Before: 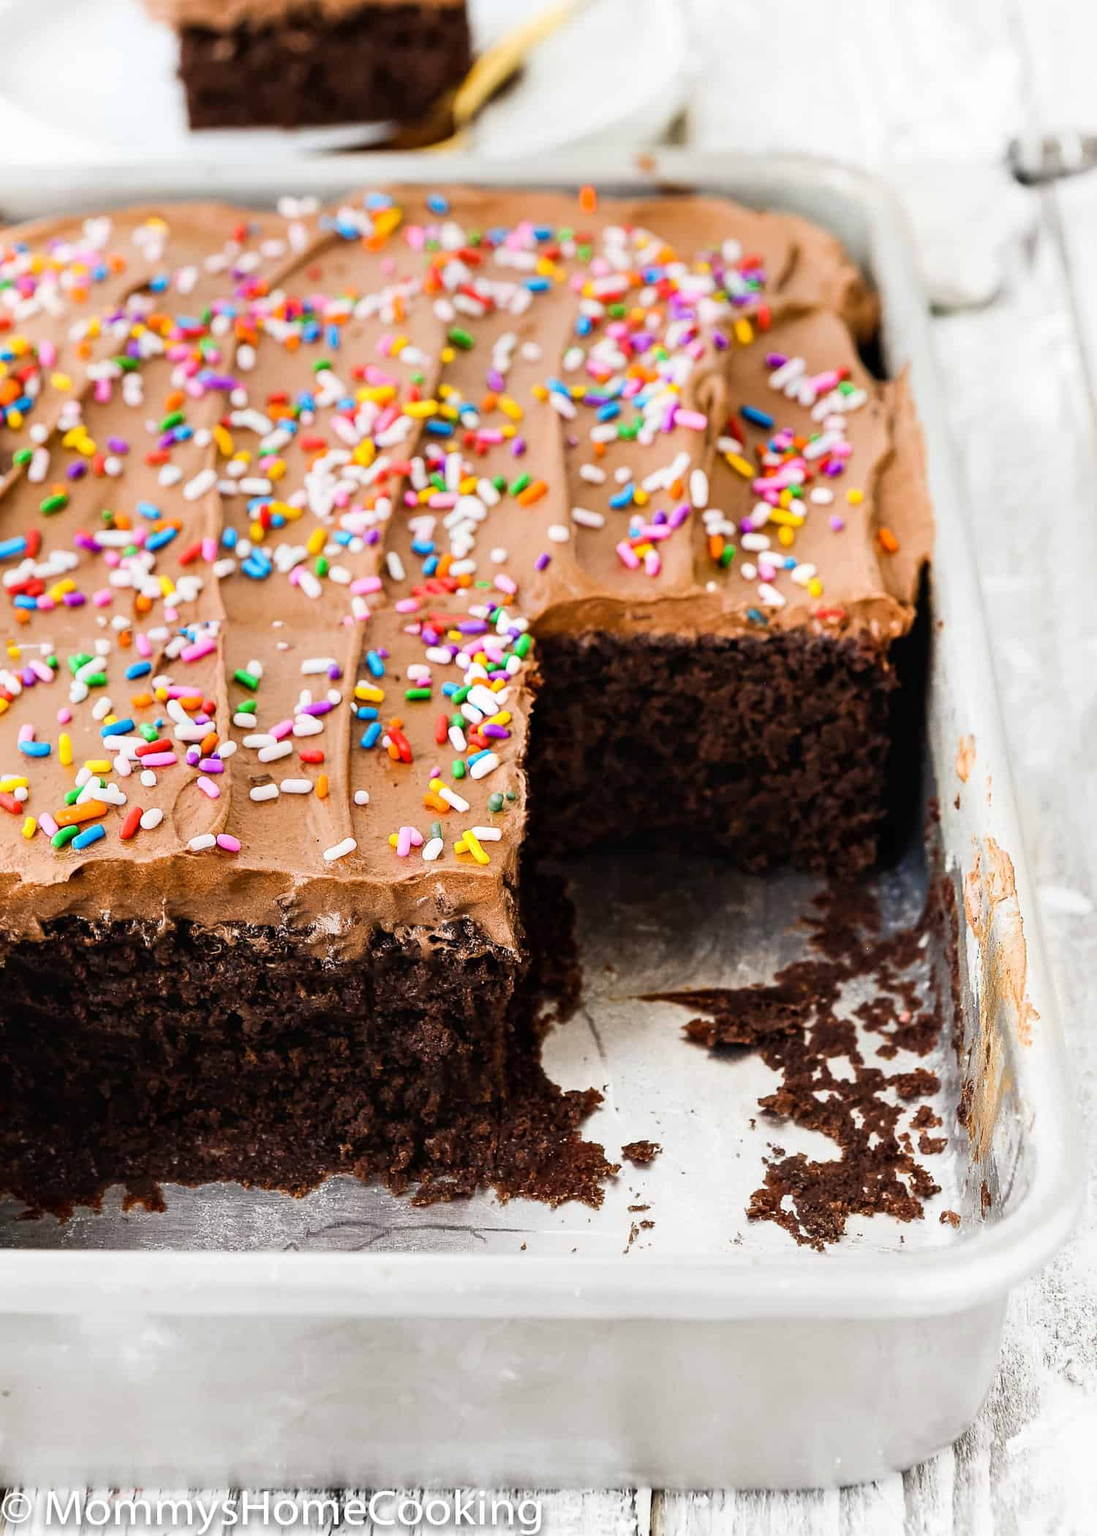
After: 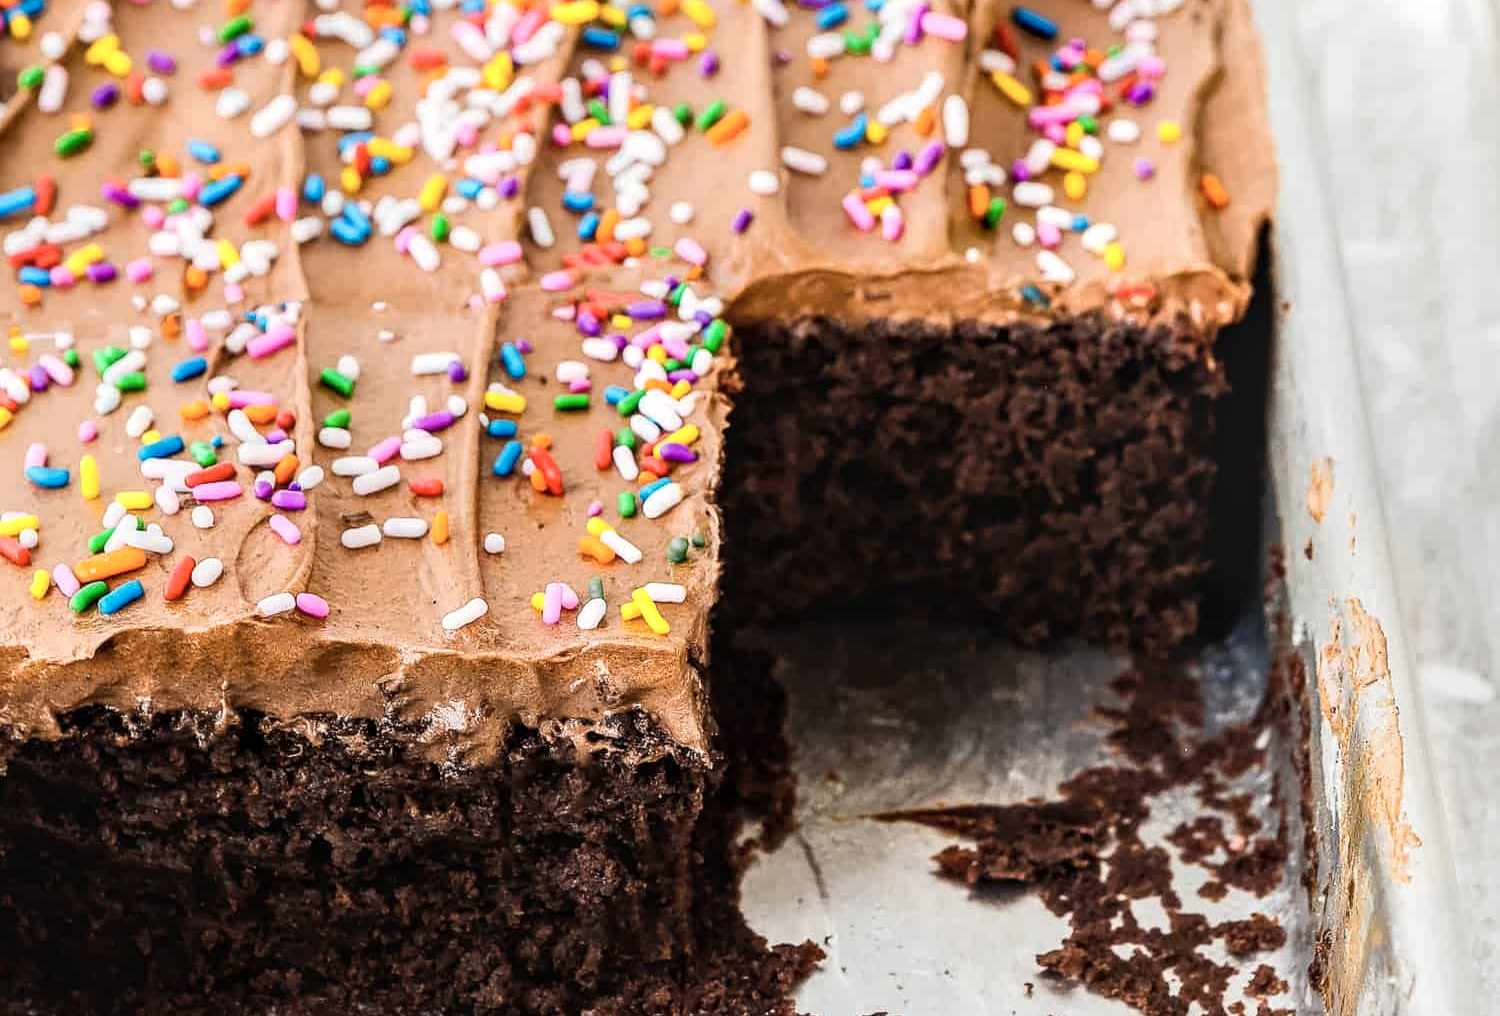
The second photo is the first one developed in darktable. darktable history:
local contrast: on, module defaults
crop and rotate: top 26.056%, bottom 25.543%
color zones: curves: ch0 [(0, 0.558) (0.143, 0.559) (0.286, 0.529) (0.429, 0.505) (0.571, 0.5) (0.714, 0.5) (0.857, 0.5) (1, 0.558)]; ch1 [(0, 0.469) (0.01, 0.469) (0.12, 0.446) (0.248, 0.469) (0.5, 0.5) (0.748, 0.5) (0.99, 0.469) (1, 0.469)]
